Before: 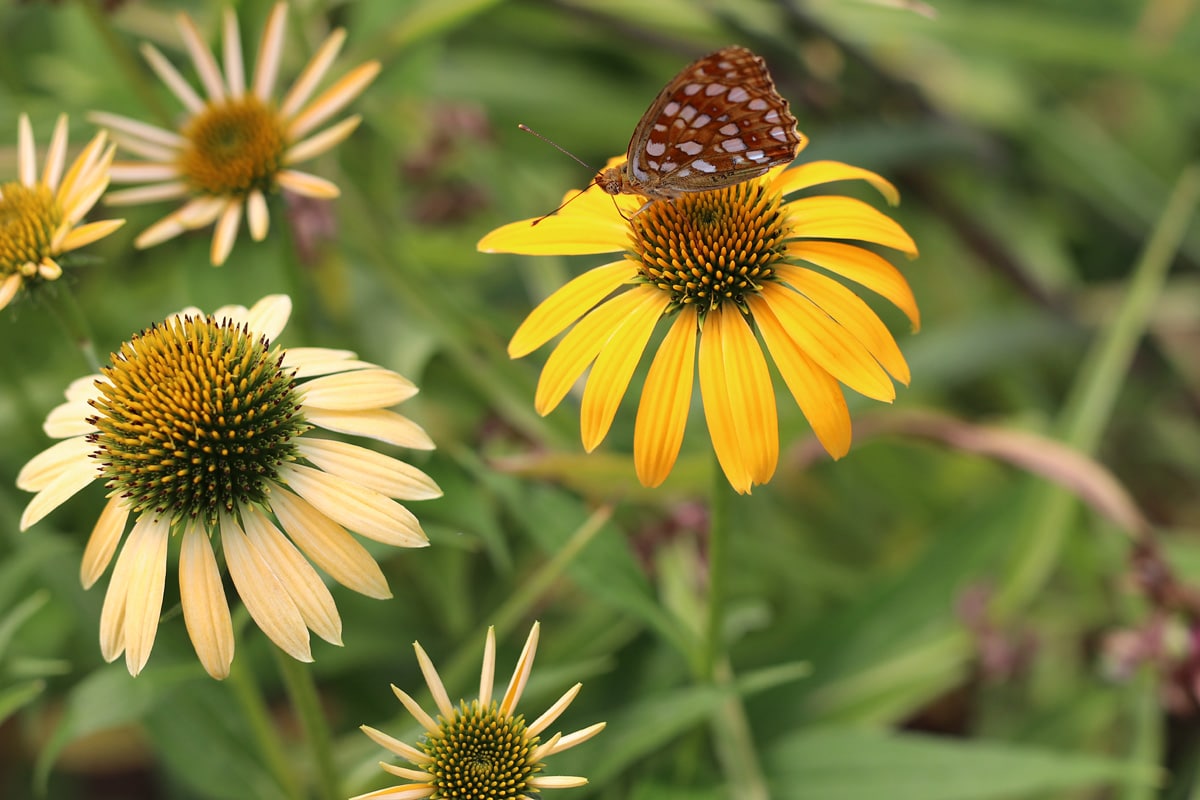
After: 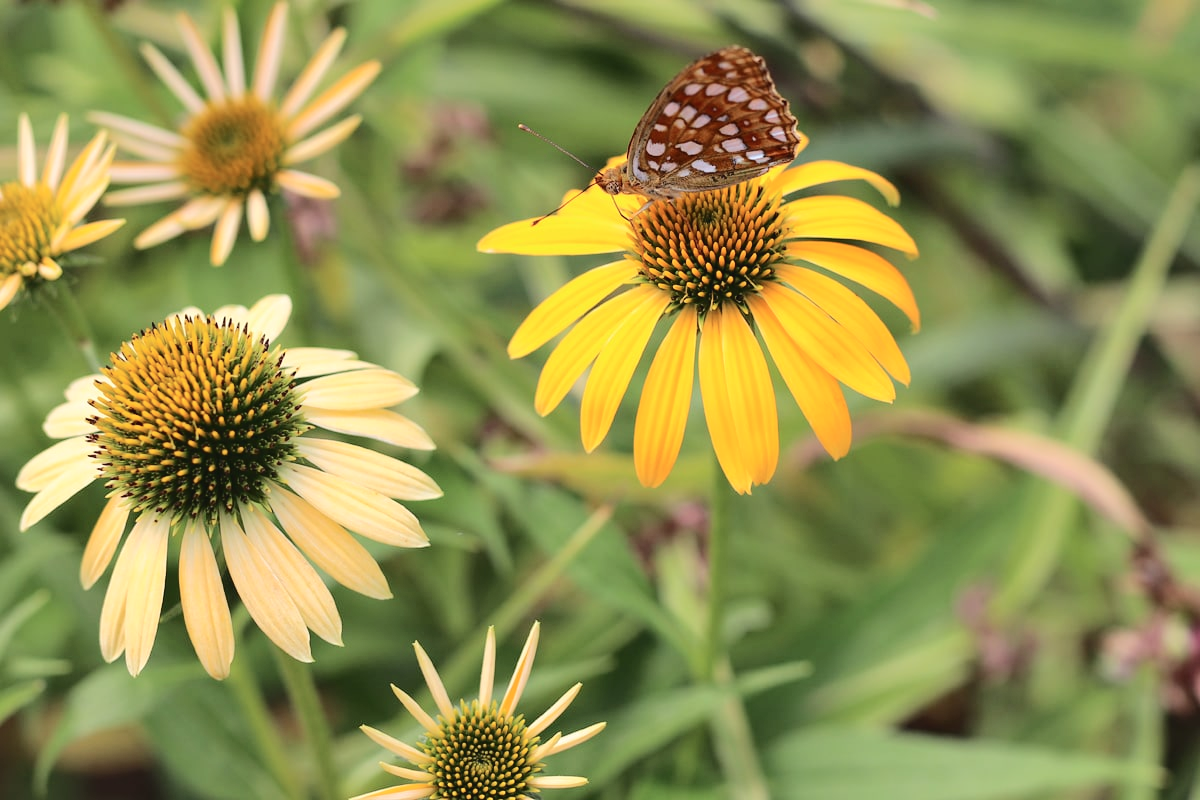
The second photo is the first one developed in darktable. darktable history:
tone curve: curves: ch0 [(0, 0) (0.003, 0.039) (0.011, 0.041) (0.025, 0.048) (0.044, 0.065) (0.069, 0.084) (0.1, 0.104) (0.136, 0.137) (0.177, 0.19) (0.224, 0.245) (0.277, 0.32) (0.335, 0.409) (0.399, 0.496) (0.468, 0.58) (0.543, 0.656) (0.623, 0.733) (0.709, 0.796) (0.801, 0.852) (0.898, 0.93) (1, 1)], color space Lab, independent channels, preserve colors none
